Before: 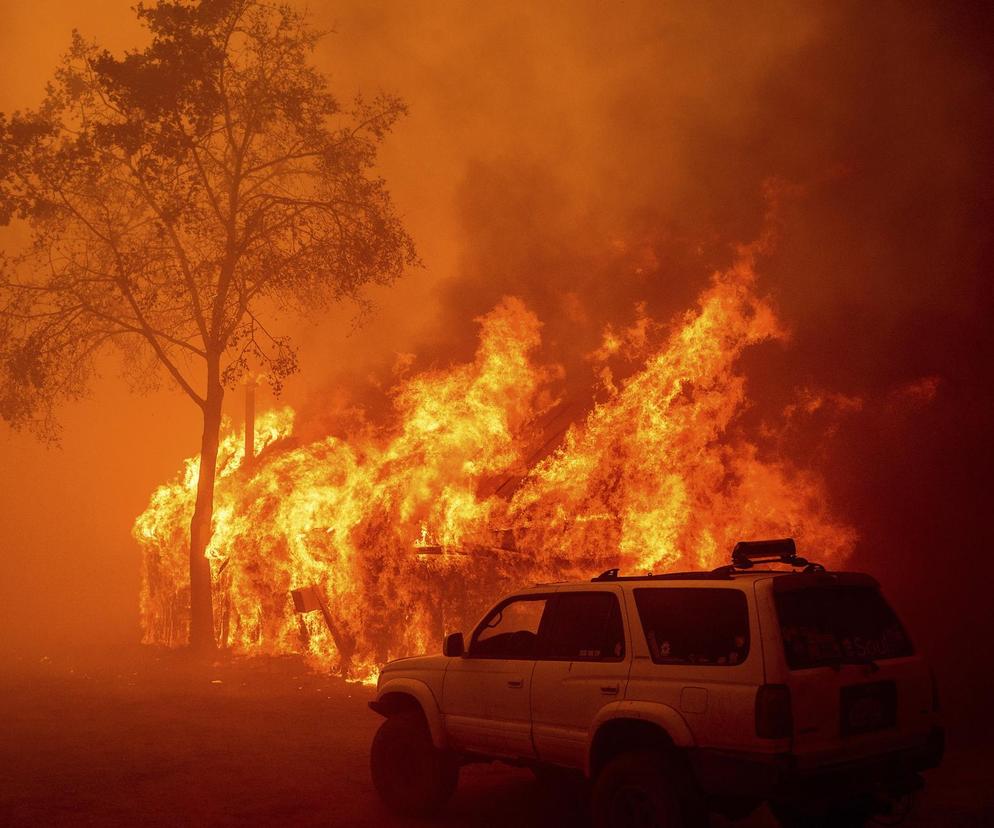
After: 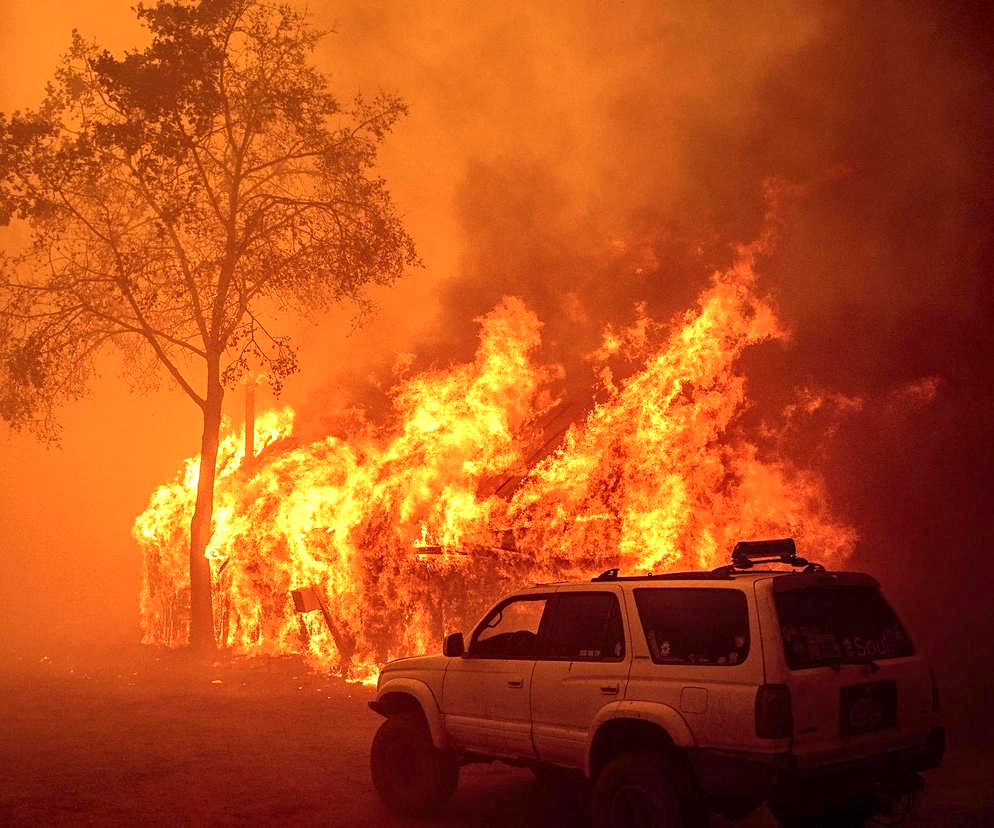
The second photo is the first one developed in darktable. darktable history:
exposure: black level correction 0, exposure 0.697 EV, compensate exposure bias true, compensate highlight preservation false
local contrast: on, module defaults
sharpen: radius 2.497, amount 0.329
